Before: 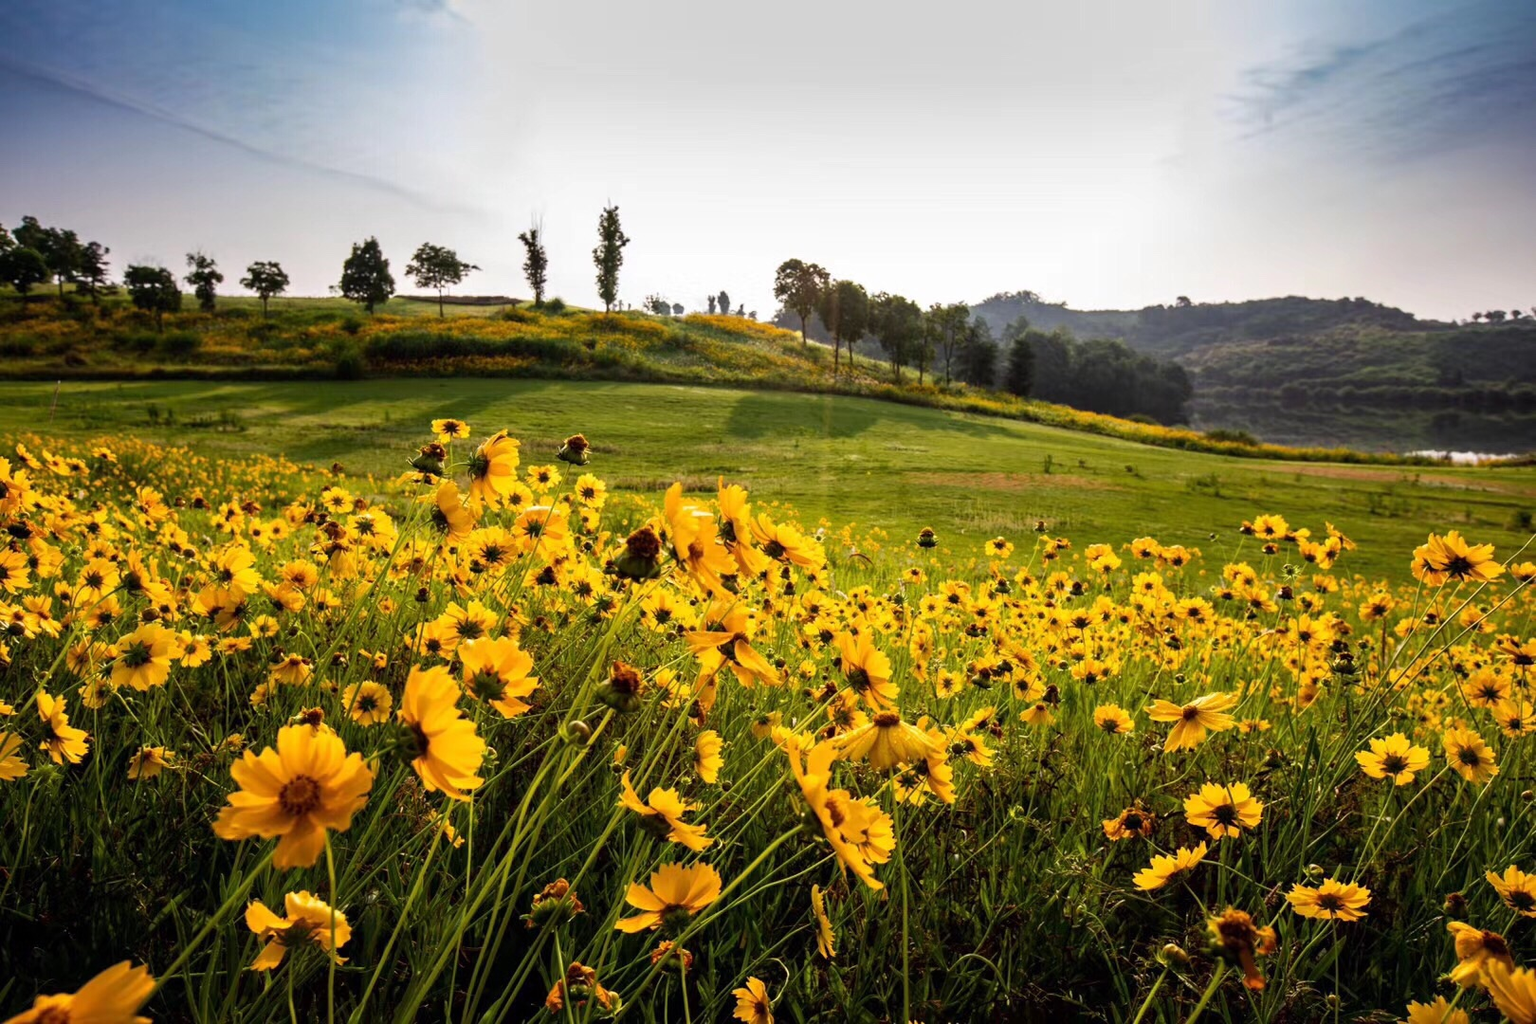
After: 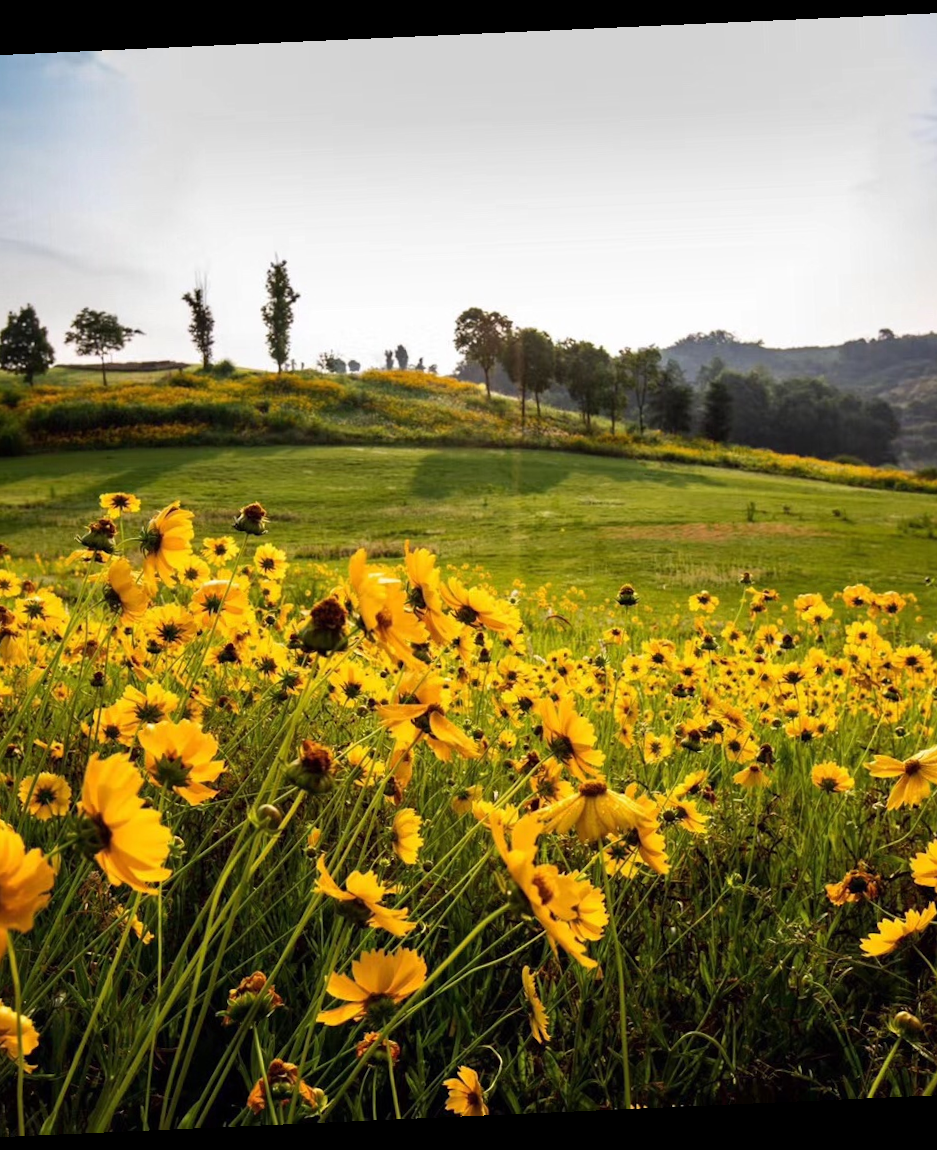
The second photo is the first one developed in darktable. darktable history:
crop and rotate: left 22.516%, right 21.234%
rotate and perspective: rotation -2.56°, automatic cropping off
